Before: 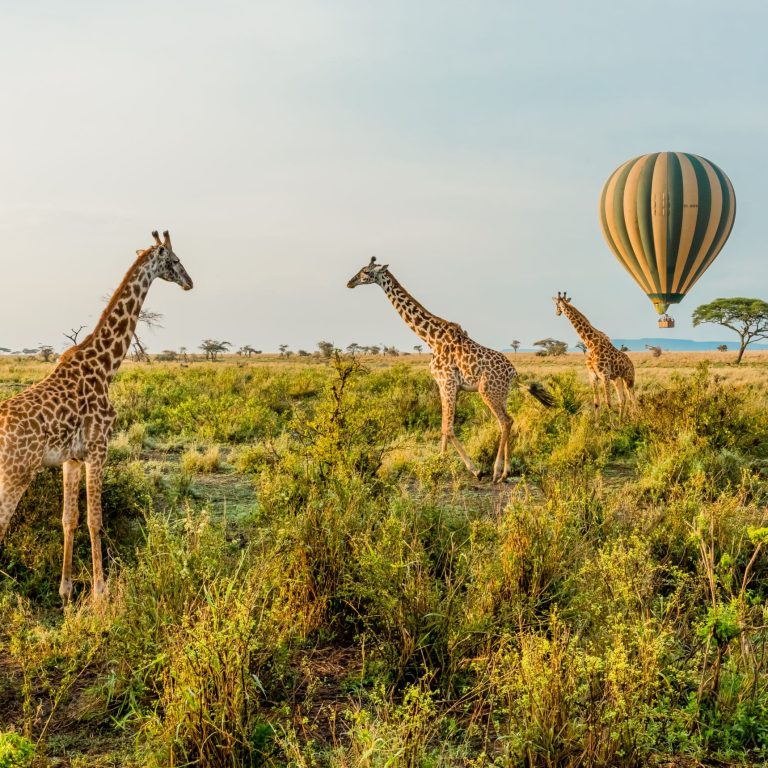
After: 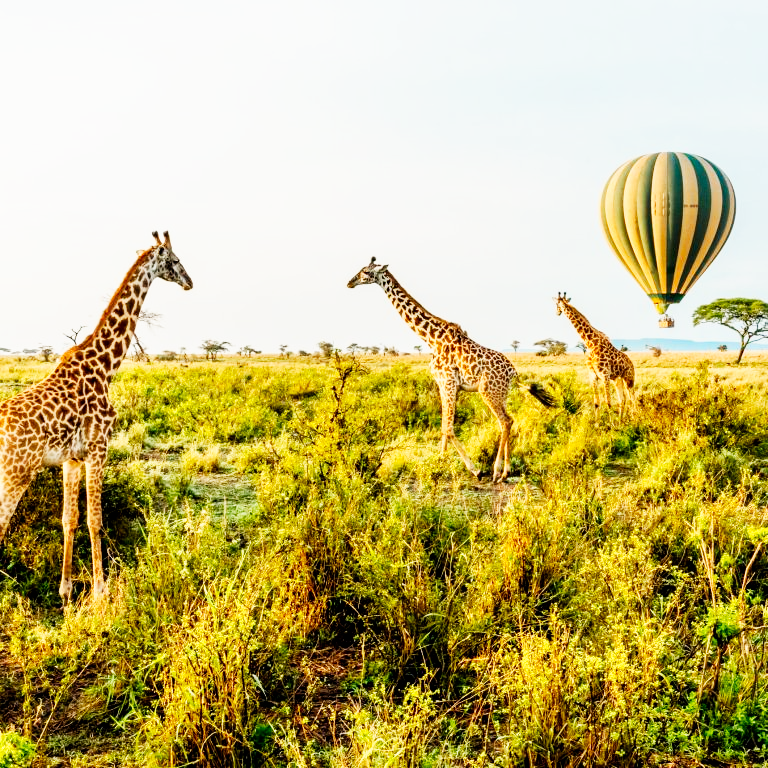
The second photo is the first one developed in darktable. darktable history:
base curve: curves: ch0 [(0, 0) (0.007, 0.004) (0.027, 0.03) (0.046, 0.07) (0.207, 0.54) (0.442, 0.872) (0.673, 0.972) (1, 1)], preserve colors none
exposure: black level correction 0.006, exposure -0.226 EV, compensate highlight preservation false
